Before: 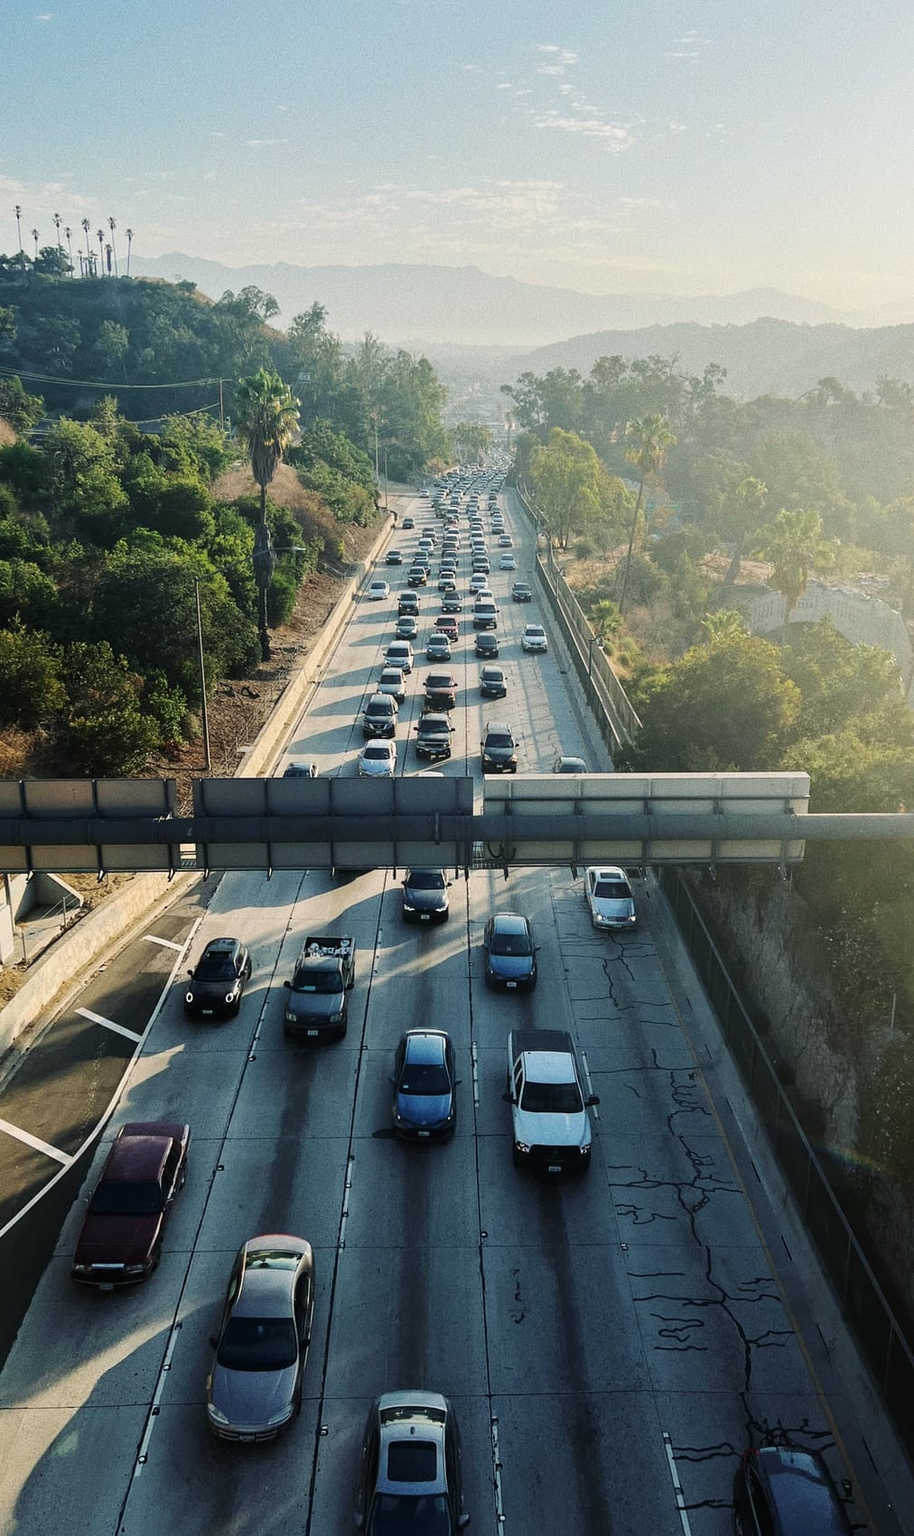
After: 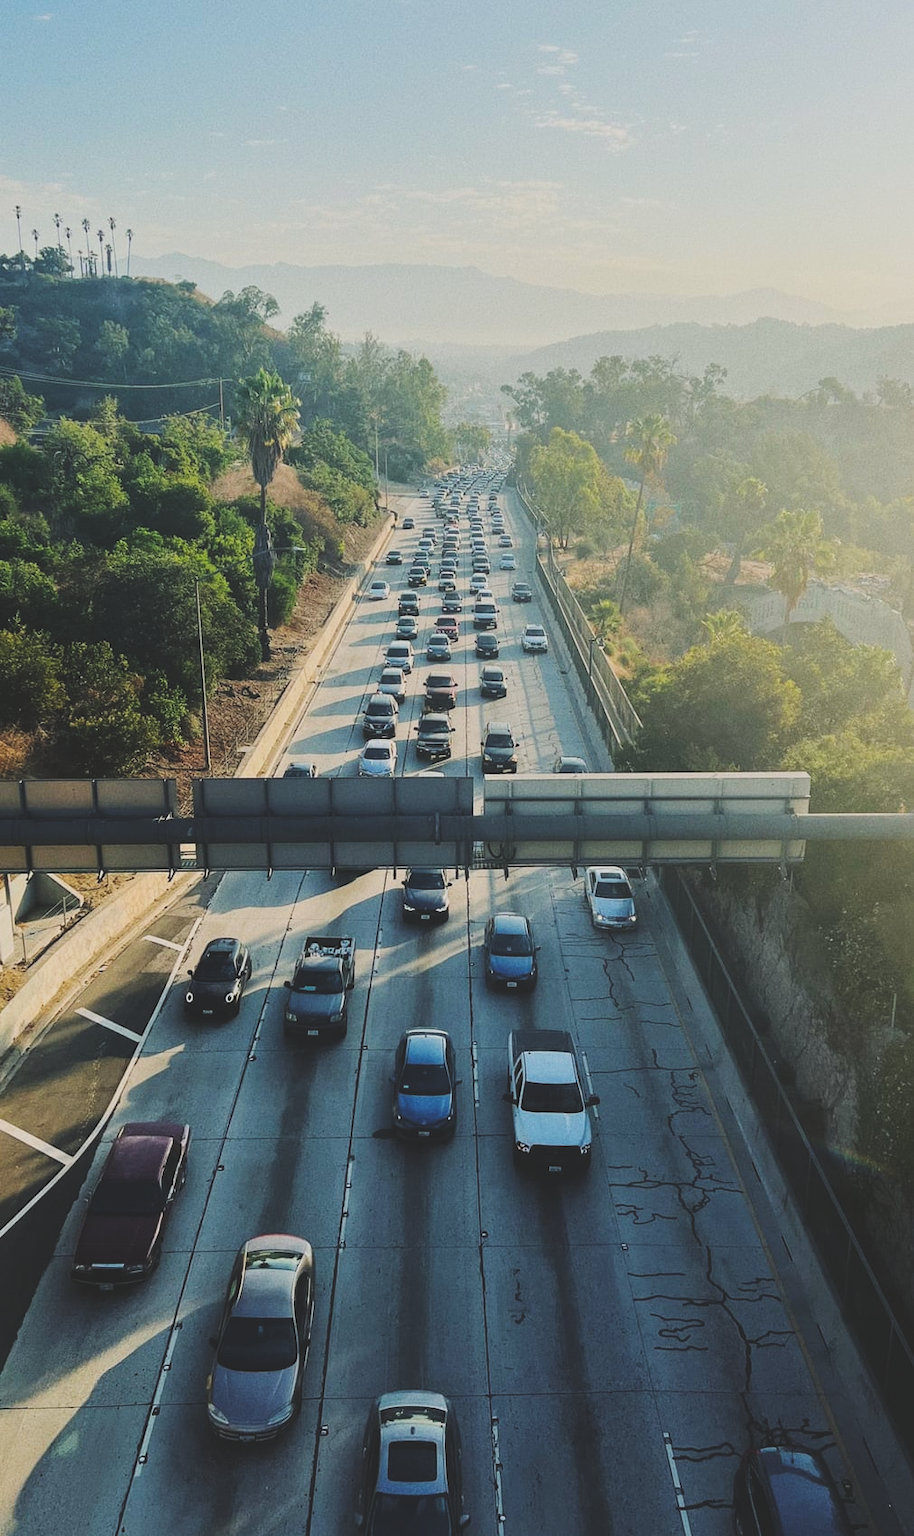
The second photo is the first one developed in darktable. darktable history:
contrast brightness saturation: contrast 0.09, saturation 0.28
filmic rgb: hardness 4.17
exposure: black level correction -0.03, compensate highlight preservation false
